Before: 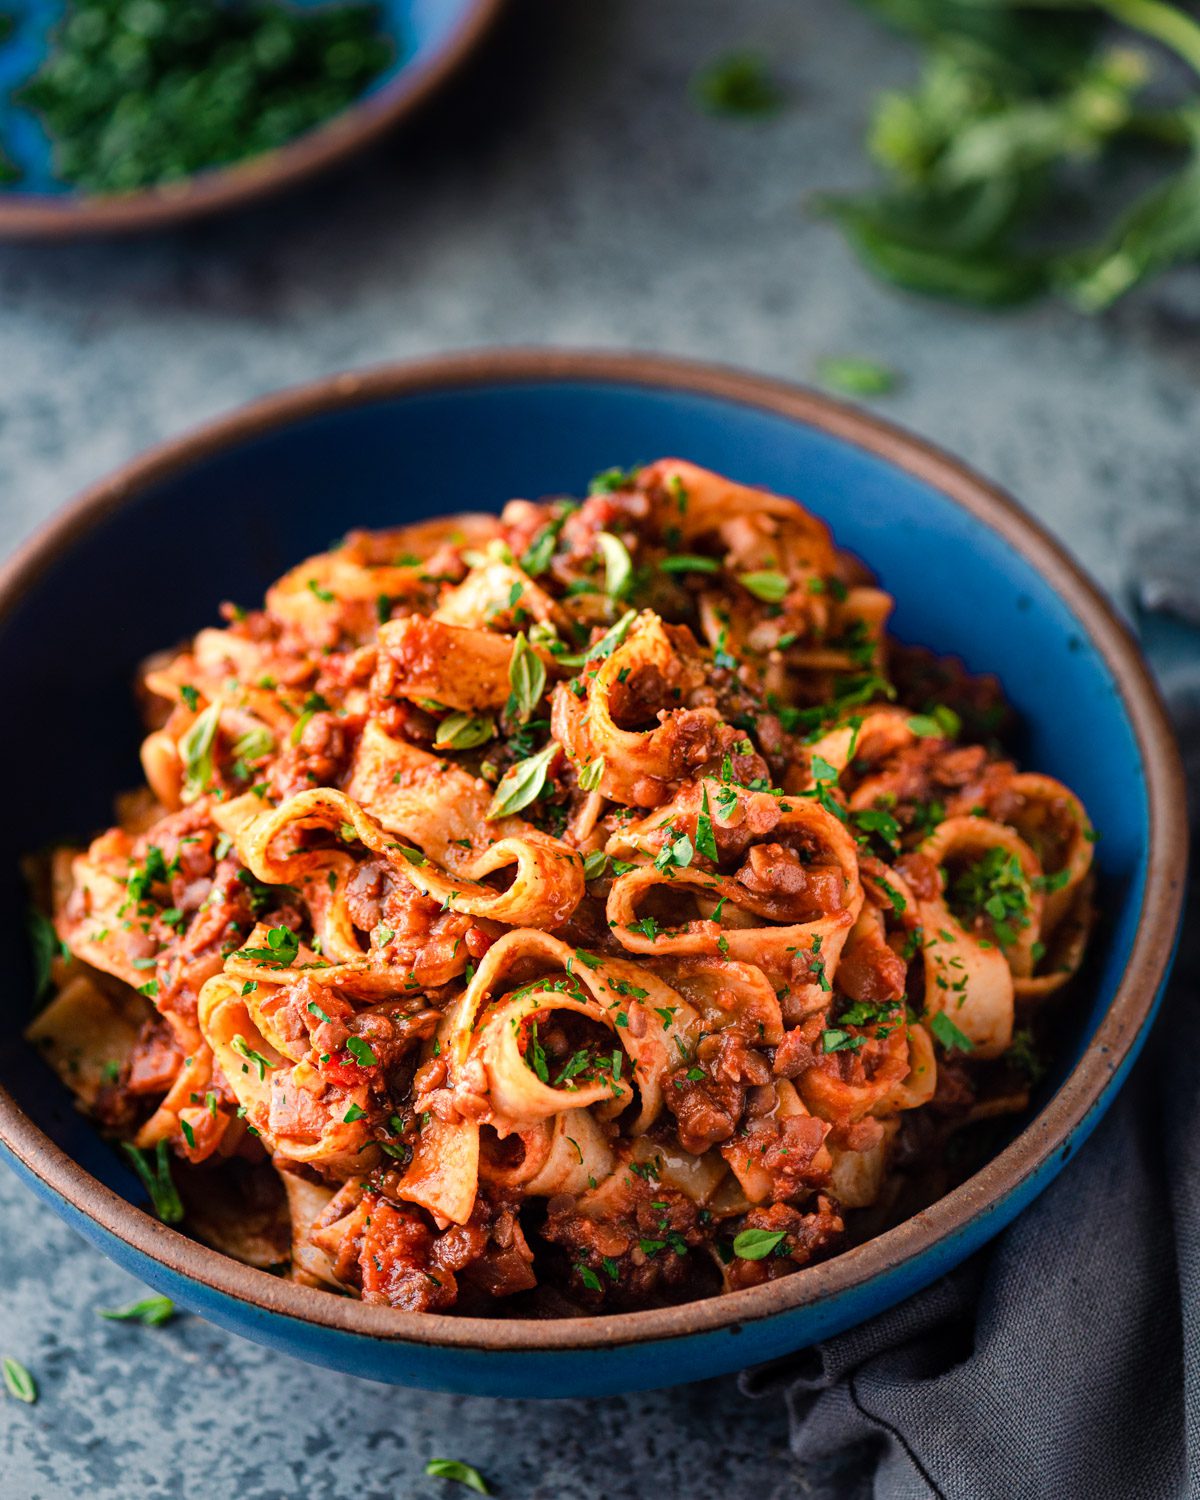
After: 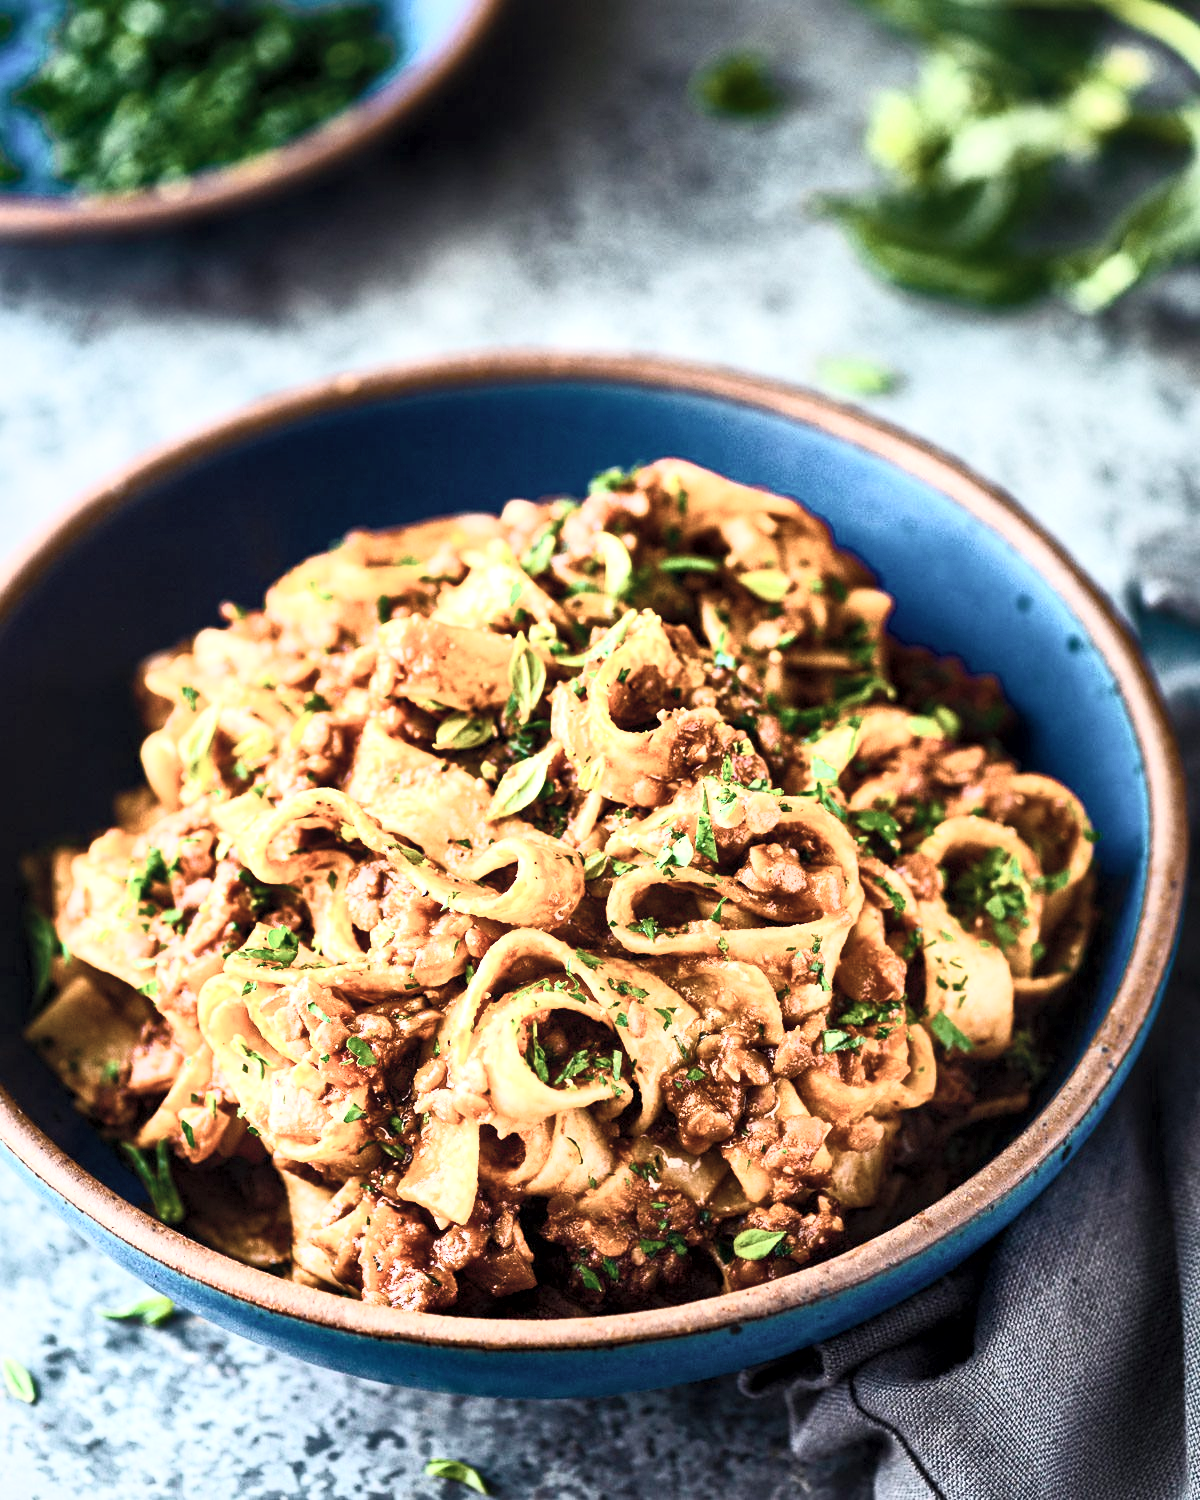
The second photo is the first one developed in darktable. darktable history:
local contrast: mode bilateral grid, contrast 25, coarseness 59, detail 151%, midtone range 0.2
contrast brightness saturation: contrast 0.583, brightness 0.58, saturation -0.341
color balance rgb: highlights gain › luminance 14.805%, perceptual saturation grading › global saturation 20%, perceptual saturation grading › highlights -24.873%, perceptual saturation grading › shadows 50.102%, perceptual brilliance grading › mid-tones 11.042%, perceptual brilliance grading › shadows 14.154%, global vibrance 11.104%
